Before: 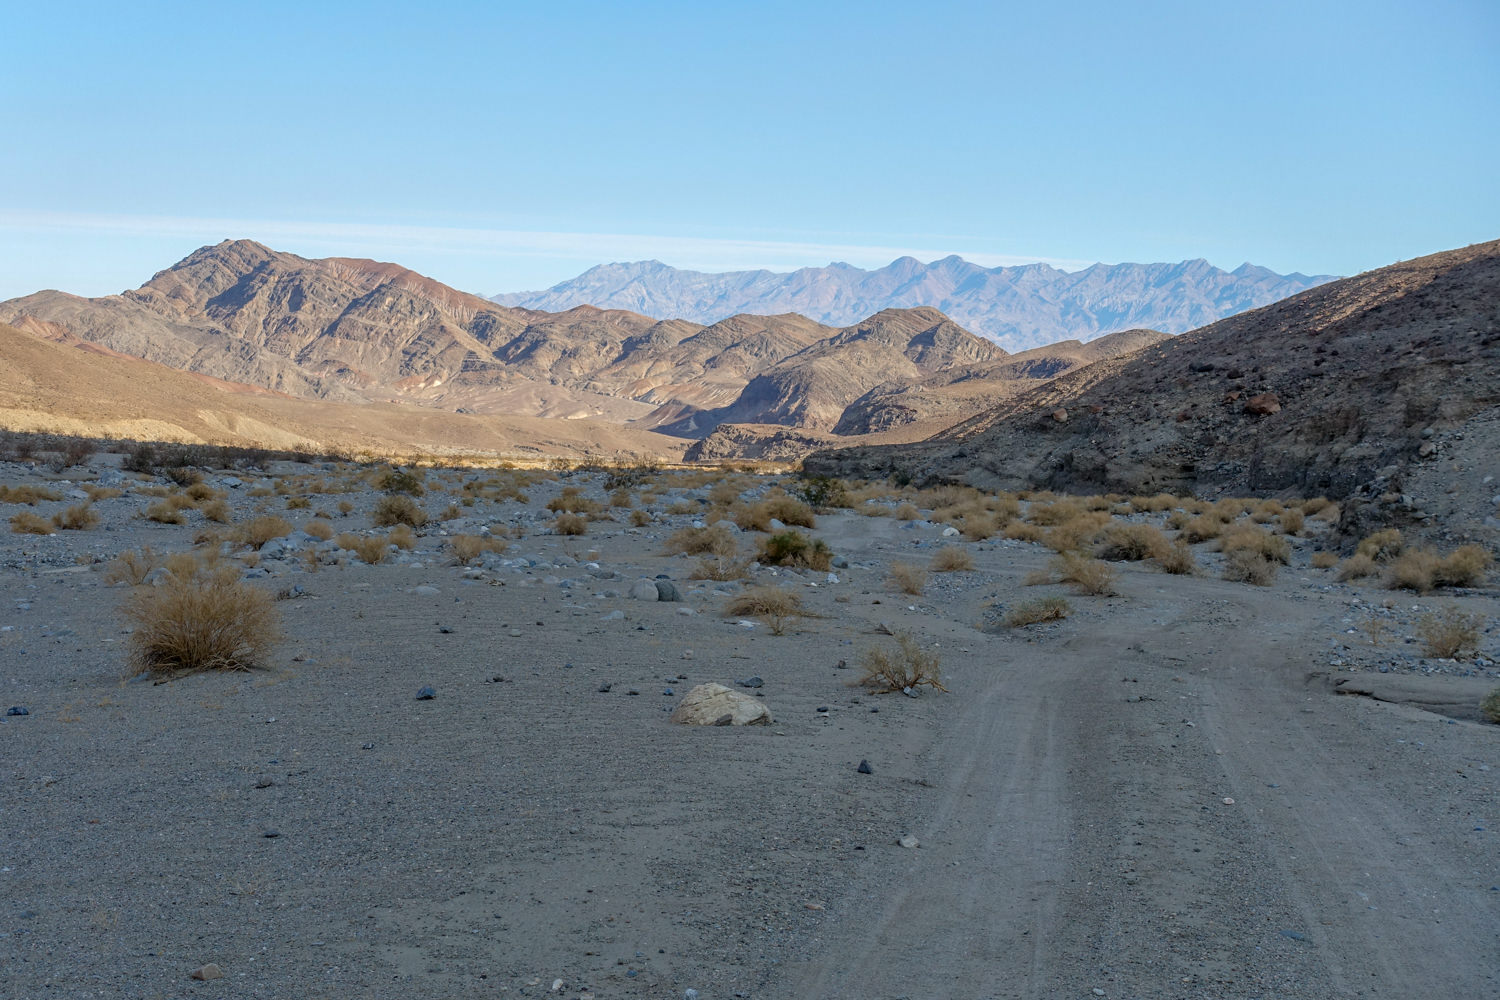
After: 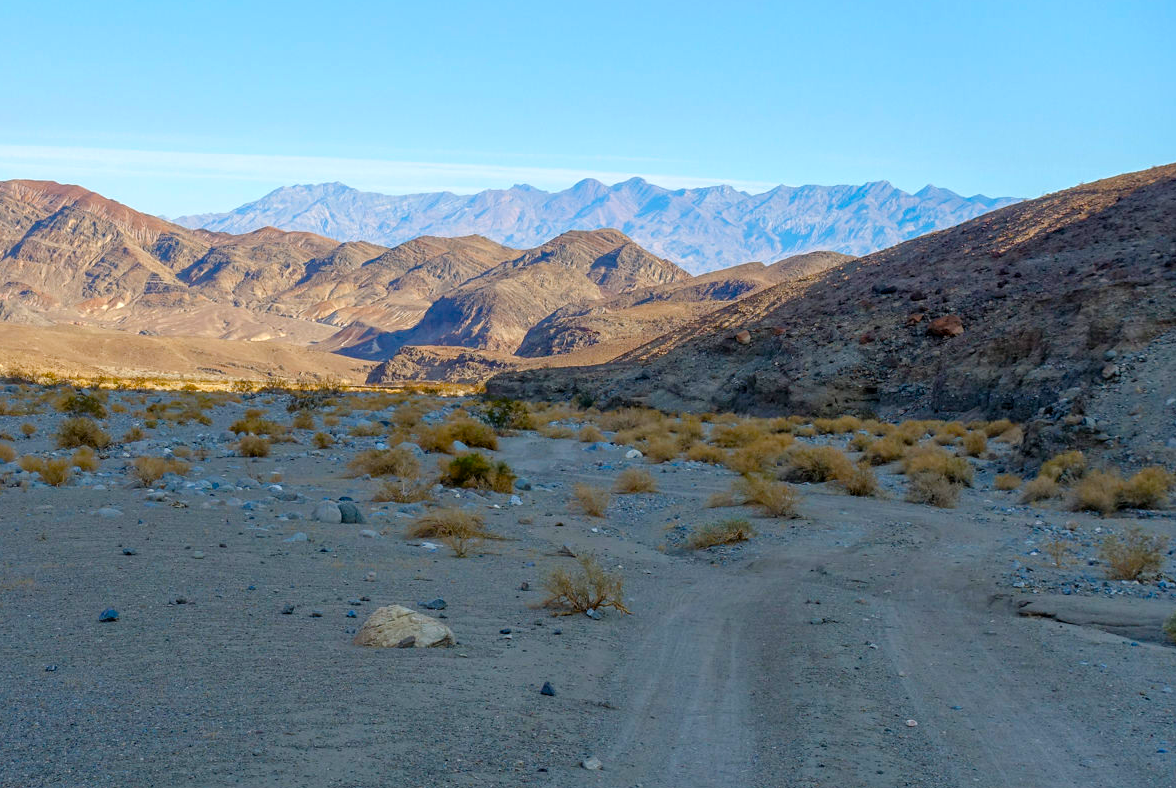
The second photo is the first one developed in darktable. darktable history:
crop and rotate: left 21.155%, top 7.832%, right 0.438%, bottom 13.321%
exposure: exposure -0.04 EV, compensate highlight preservation false
color balance rgb: power › hue 72.3°, highlights gain › luminance 14.542%, white fulcrum 0.081 EV, linear chroma grading › global chroma 14.721%, perceptual saturation grading › global saturation 24.431%, perceptual saturation grading › highlights -23.751%, perceptual saturation grading › mid-tones 24.115%, perceptual saturation grading › shadows 40.397%, global vibrance 20%
